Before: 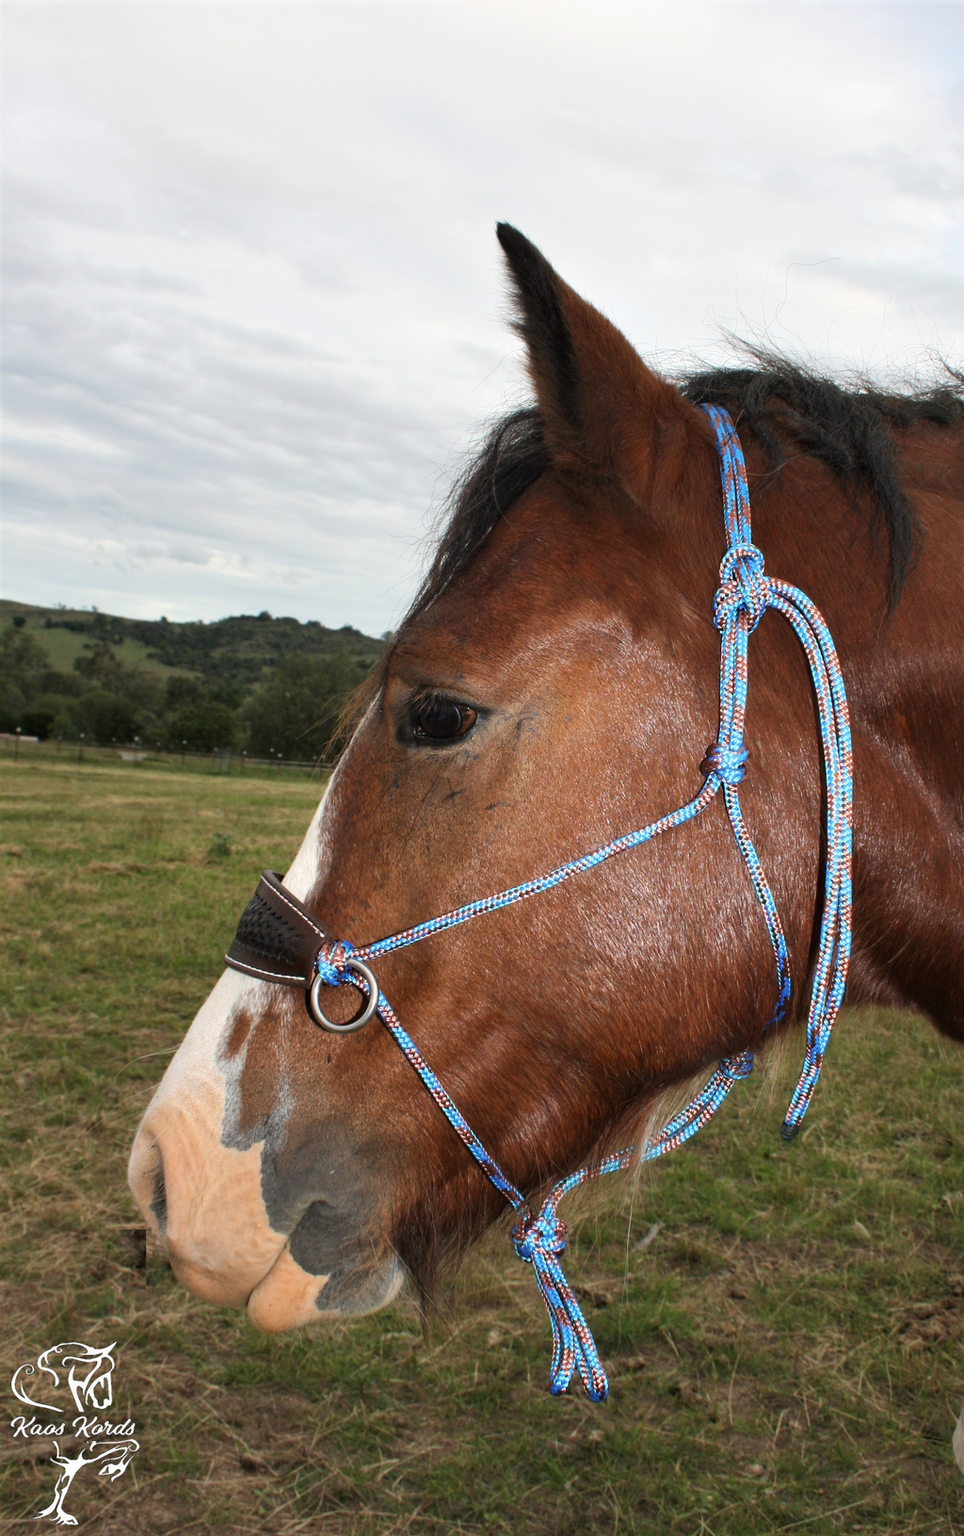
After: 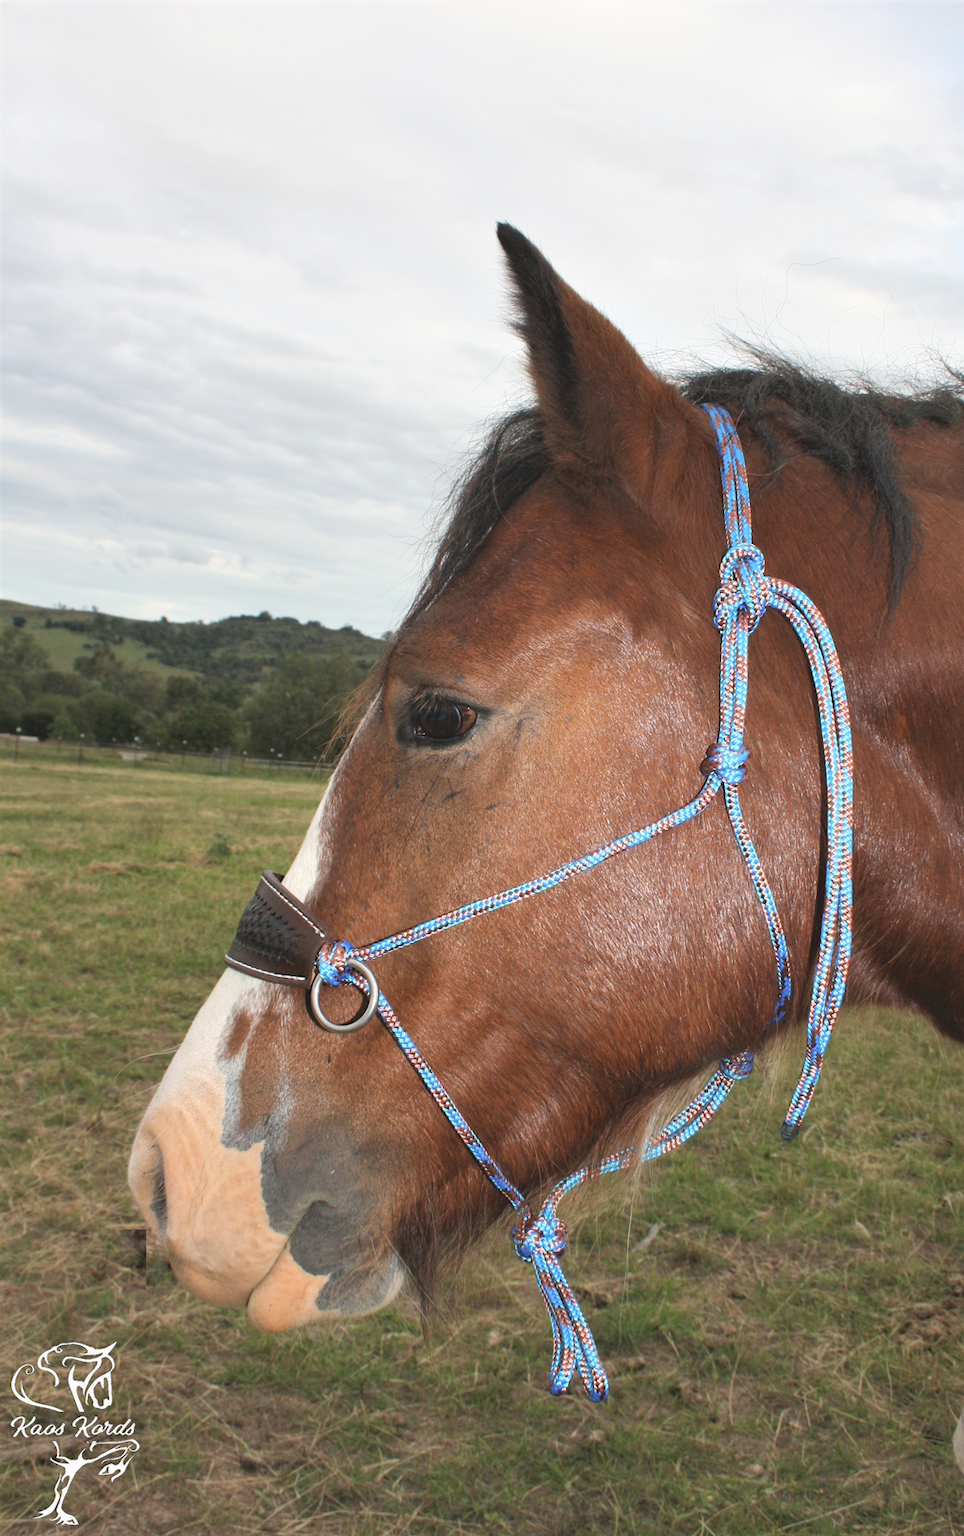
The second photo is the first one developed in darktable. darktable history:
contrast brightness saturation: contrast -0.15, brightness 0.05, saturation -0.12
exposure: exposure 0.3 EV, compensate highlight preservation false
